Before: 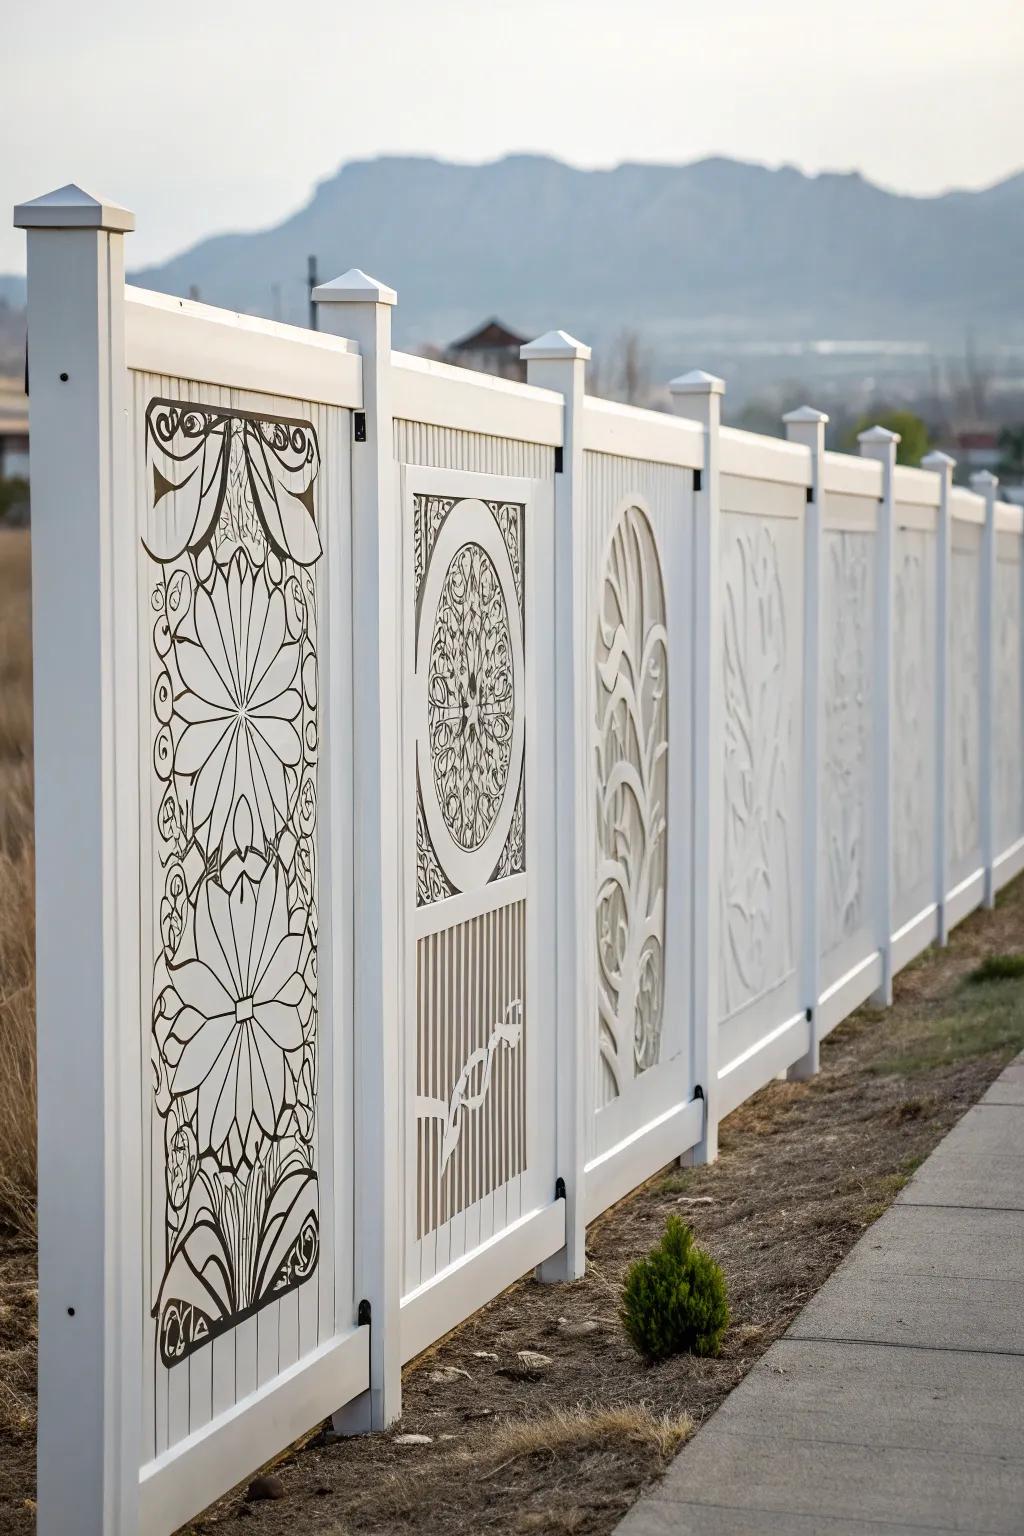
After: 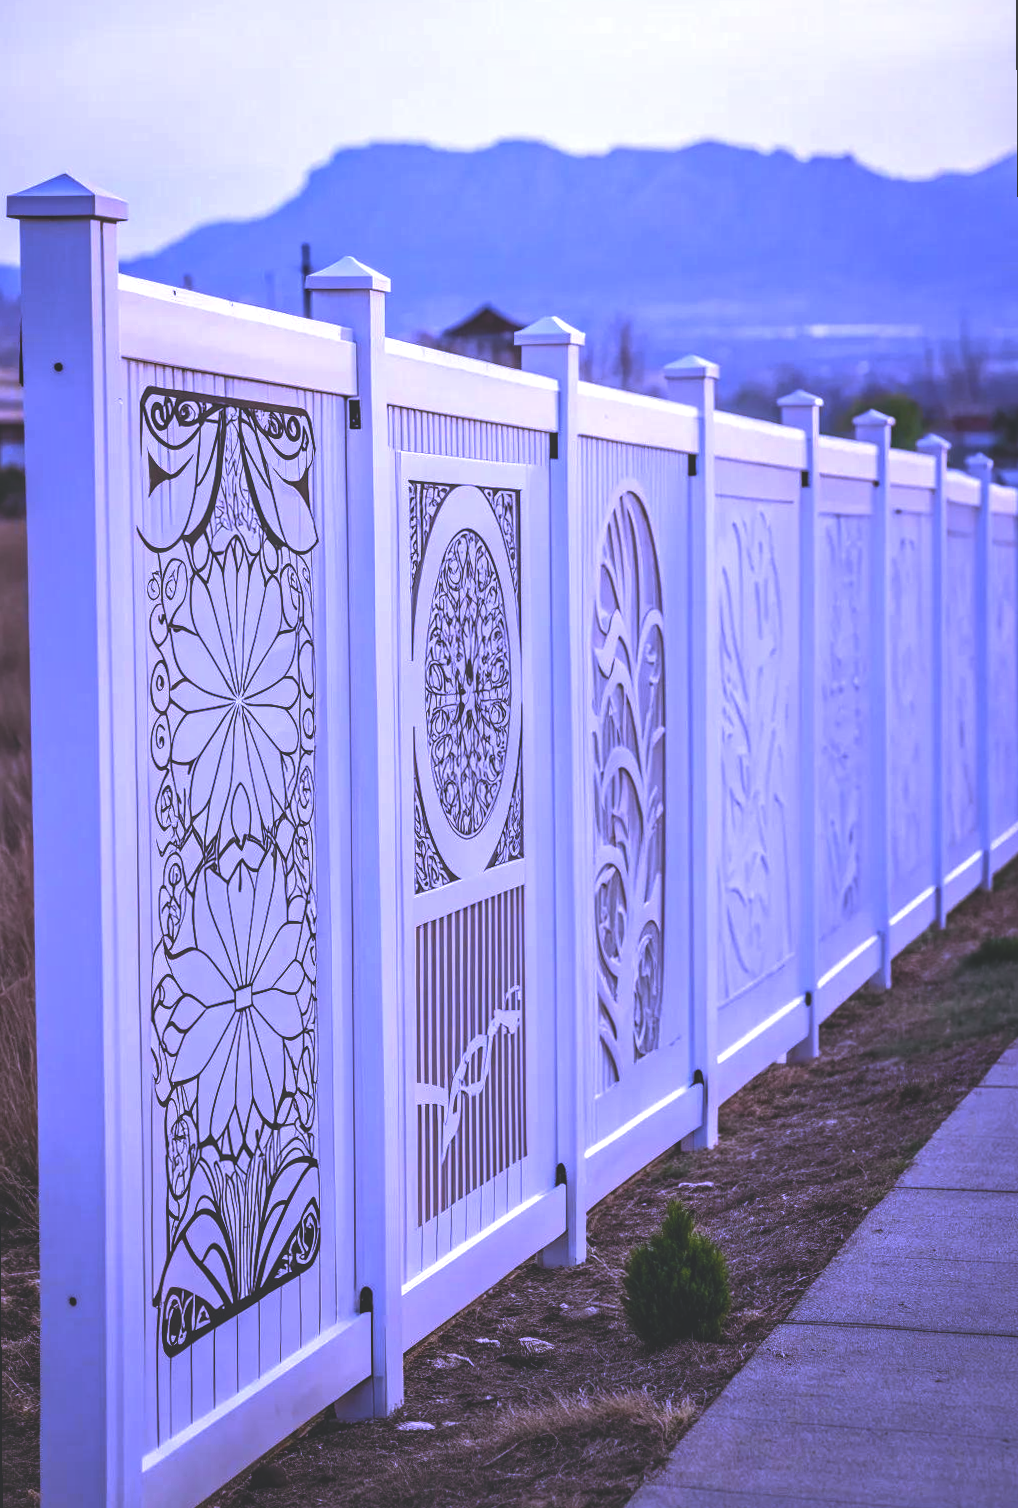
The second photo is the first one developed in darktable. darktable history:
tone curve: curves: ch0 [(0.001, 0.042) (0.128, 0.16) (0.452, 0.42) (0.603, 0.566) (0.754, 0.733) (1, 1)]; ch1 [(0, 0) (0.325, 0.327) (0.412, 0.441) (0.473, 0.466) (0.5, 0.499) (0.549, 0.558) (0.617, 0.625) (0.713, 0.7) (1, 1)]; ch2 [(0, 0) (0.386, 0.397) (0.445, 0.47) (0.505, 0.498) (0.529, 0.524) (0.574, 0.569) (0.652, 0.641) (1, 1)], color space Lab, independent channels, preserve colors none
local contrast: on, module defaults
white balance: red 0.98, blue 1.61
rotate and perspective: rotation -0.45°, automatic cropping original format, crop left 0.008, crop right 0.992, crop top 0.012, crop bottom 0.988
rgb curve: curves: ch0 [(0, 0.186) (0.314, 0.284) (0.775, 0.708) (1, 1)], compensate middle gray true, preserve colors none
